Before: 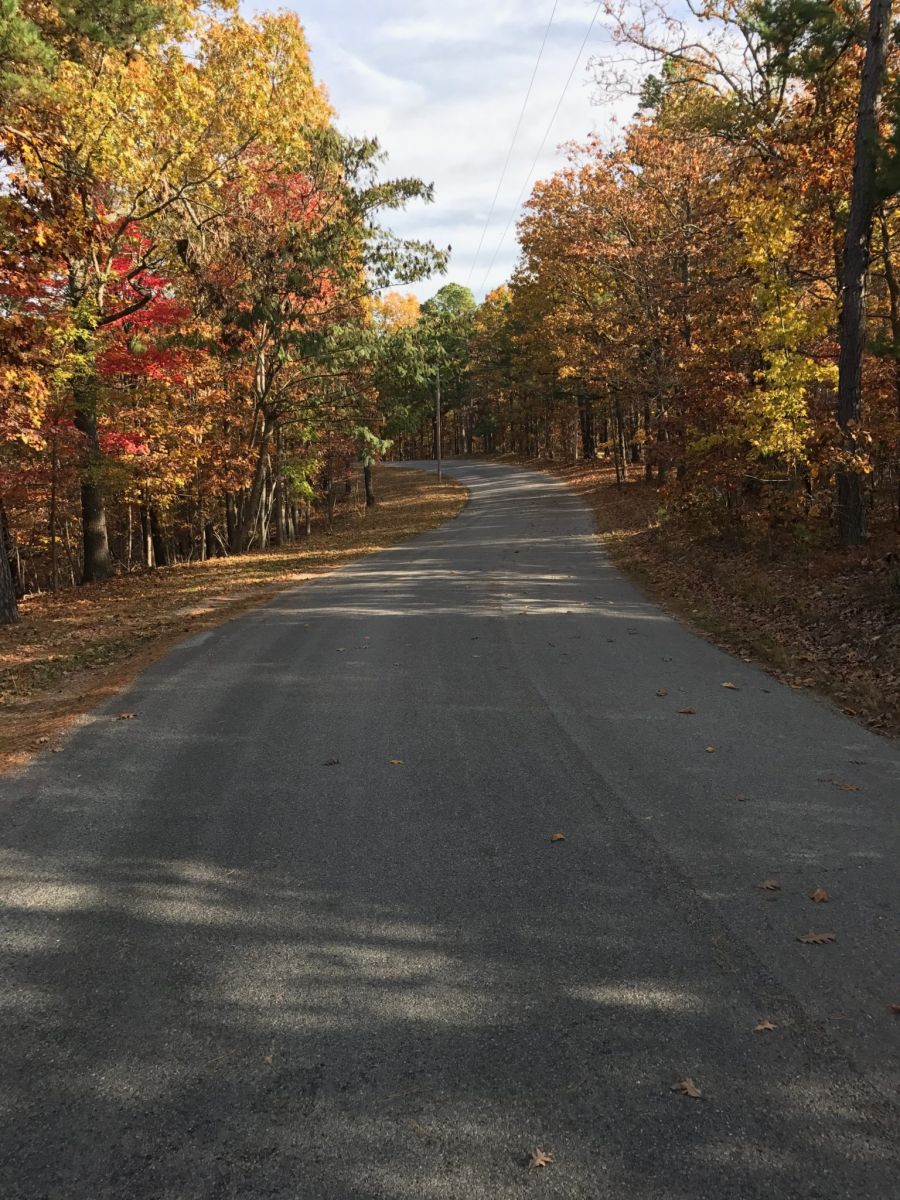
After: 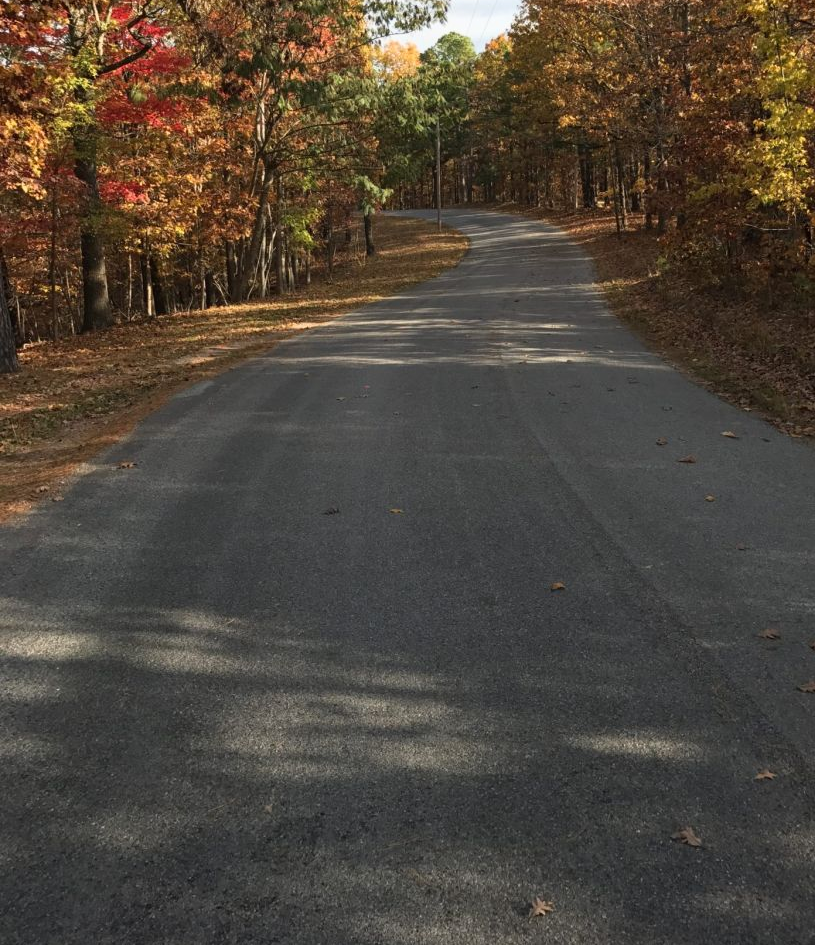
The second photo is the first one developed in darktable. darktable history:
shadows and highlights: shadows -0.308, highlights 38.14
crop: top 20.921%, right 9.358%, bottom 0.251%
